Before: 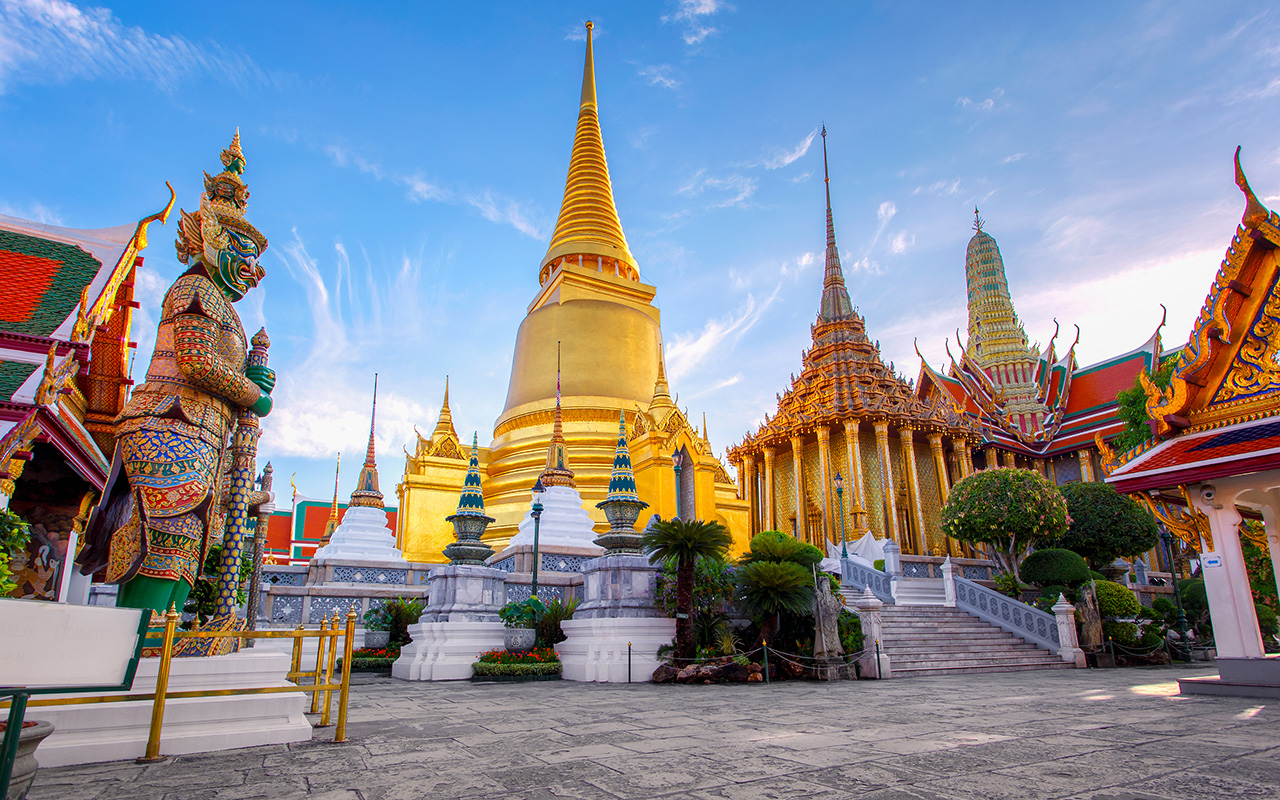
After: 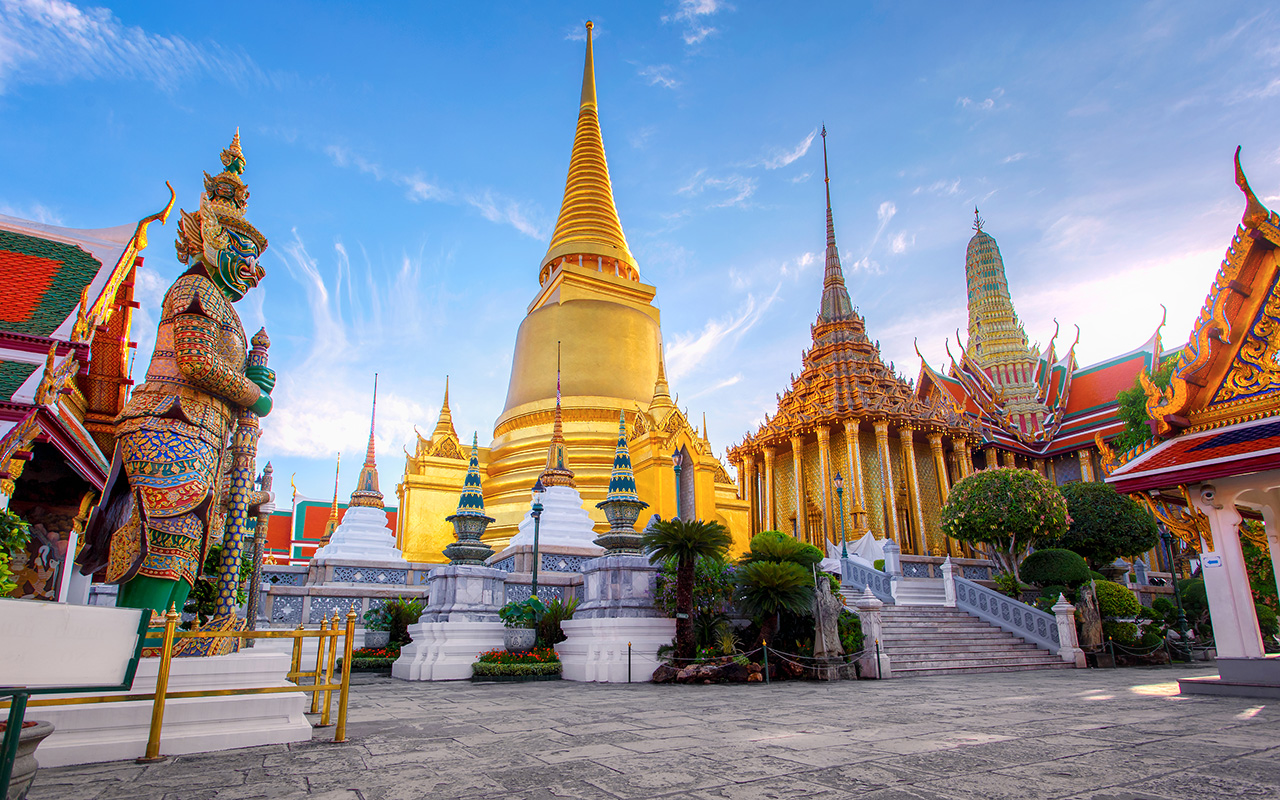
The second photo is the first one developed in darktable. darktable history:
color balance rgb: global vibrance 0.5%
bloom: size 9%, threshold 100%, strength 7%
